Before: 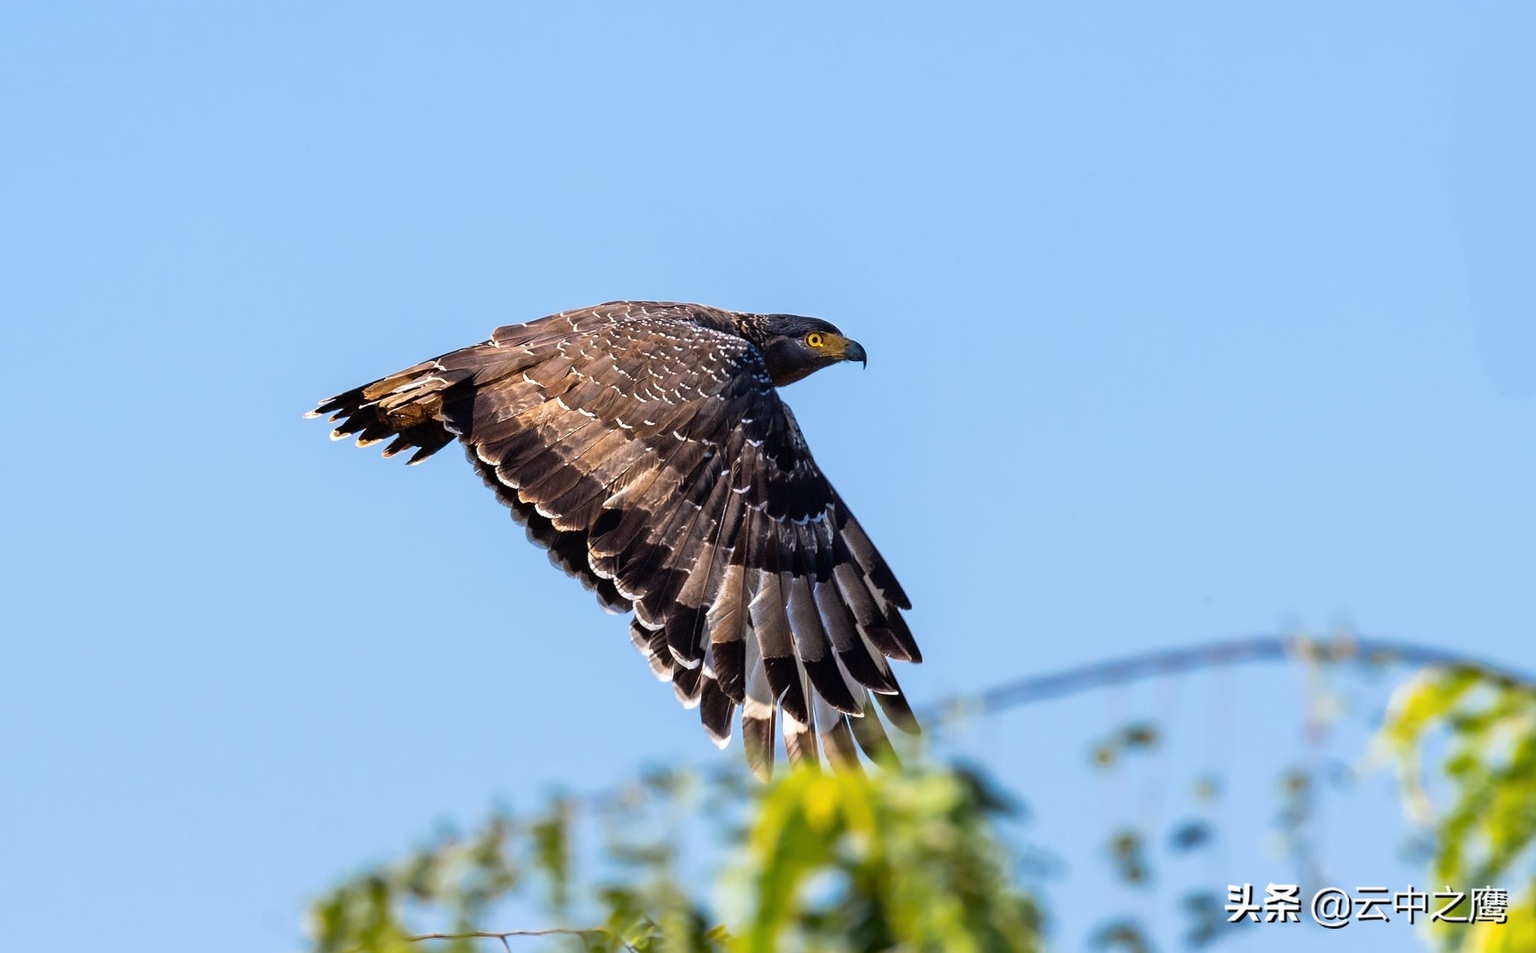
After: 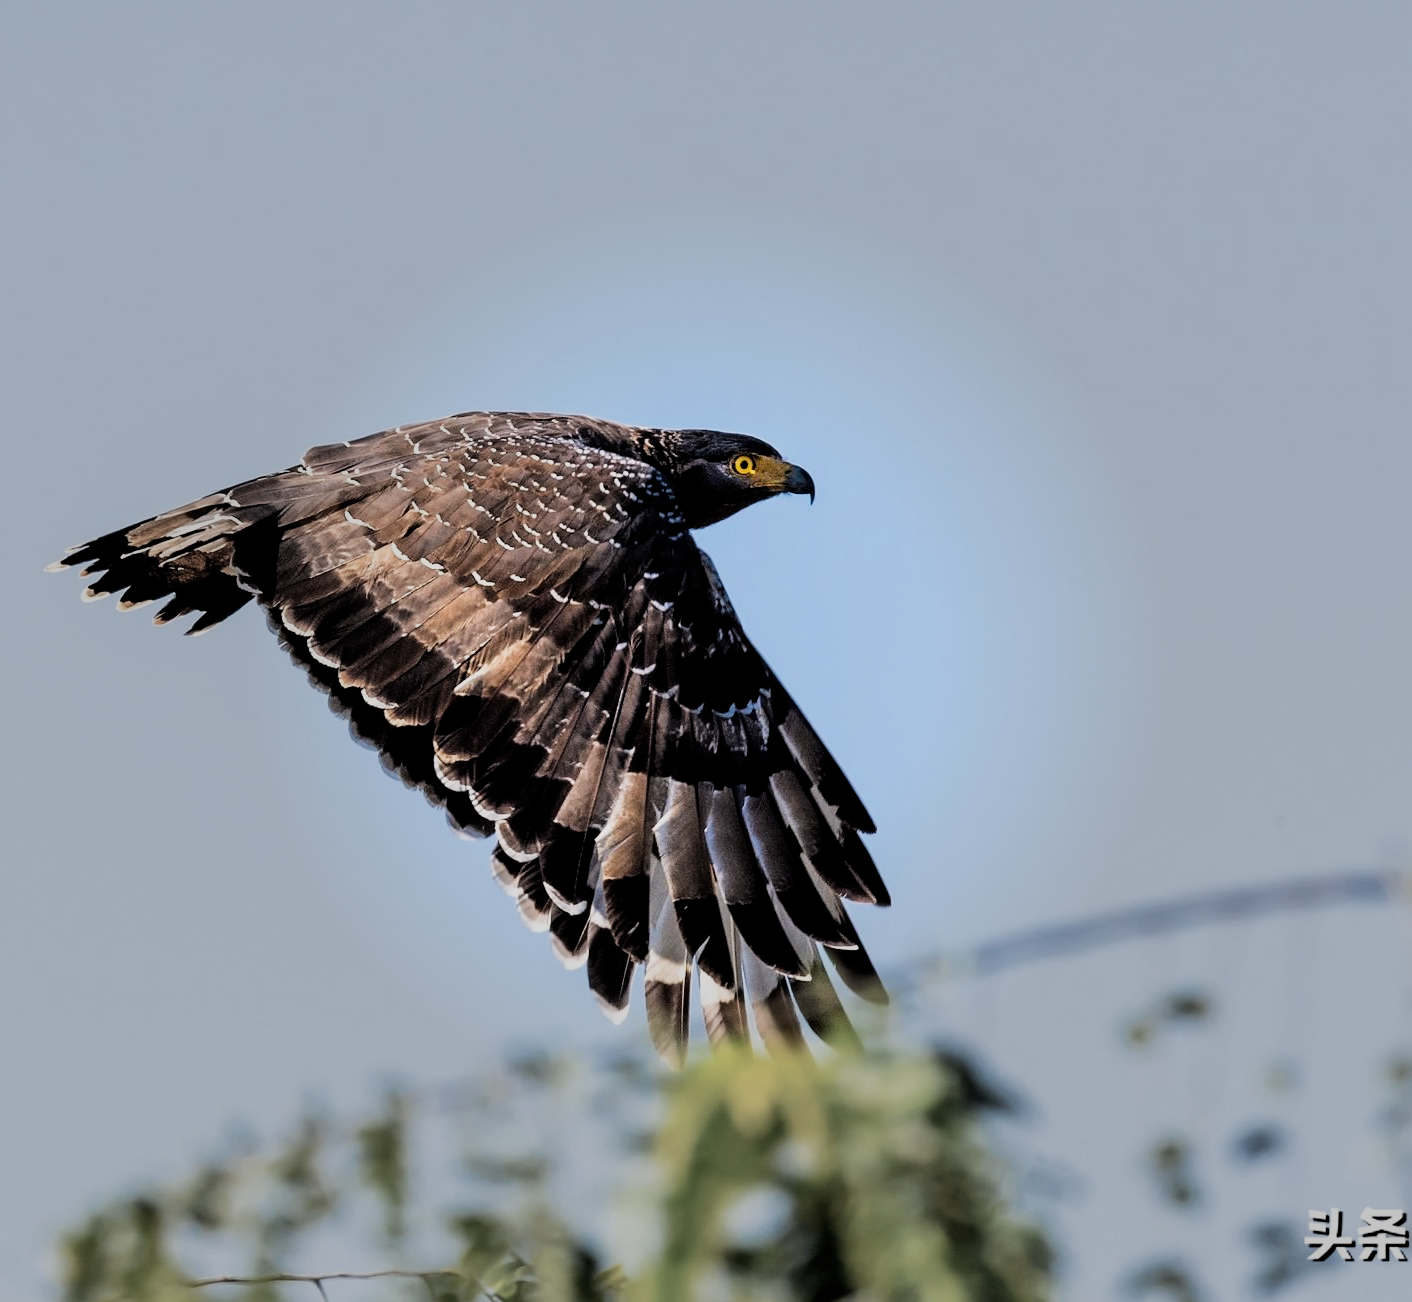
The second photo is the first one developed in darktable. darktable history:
filmic rgb: black relative exposure -5.06 EV, white relative exposure 4 EV, hardness 2.9, contrast 1.3, highlights saturation mix -30.57%
crop and rotate: left 17.63%, right 15.094%
vignetting: fall-off start 31.9%, fall-off radius 33.6%, brightness -0.282
